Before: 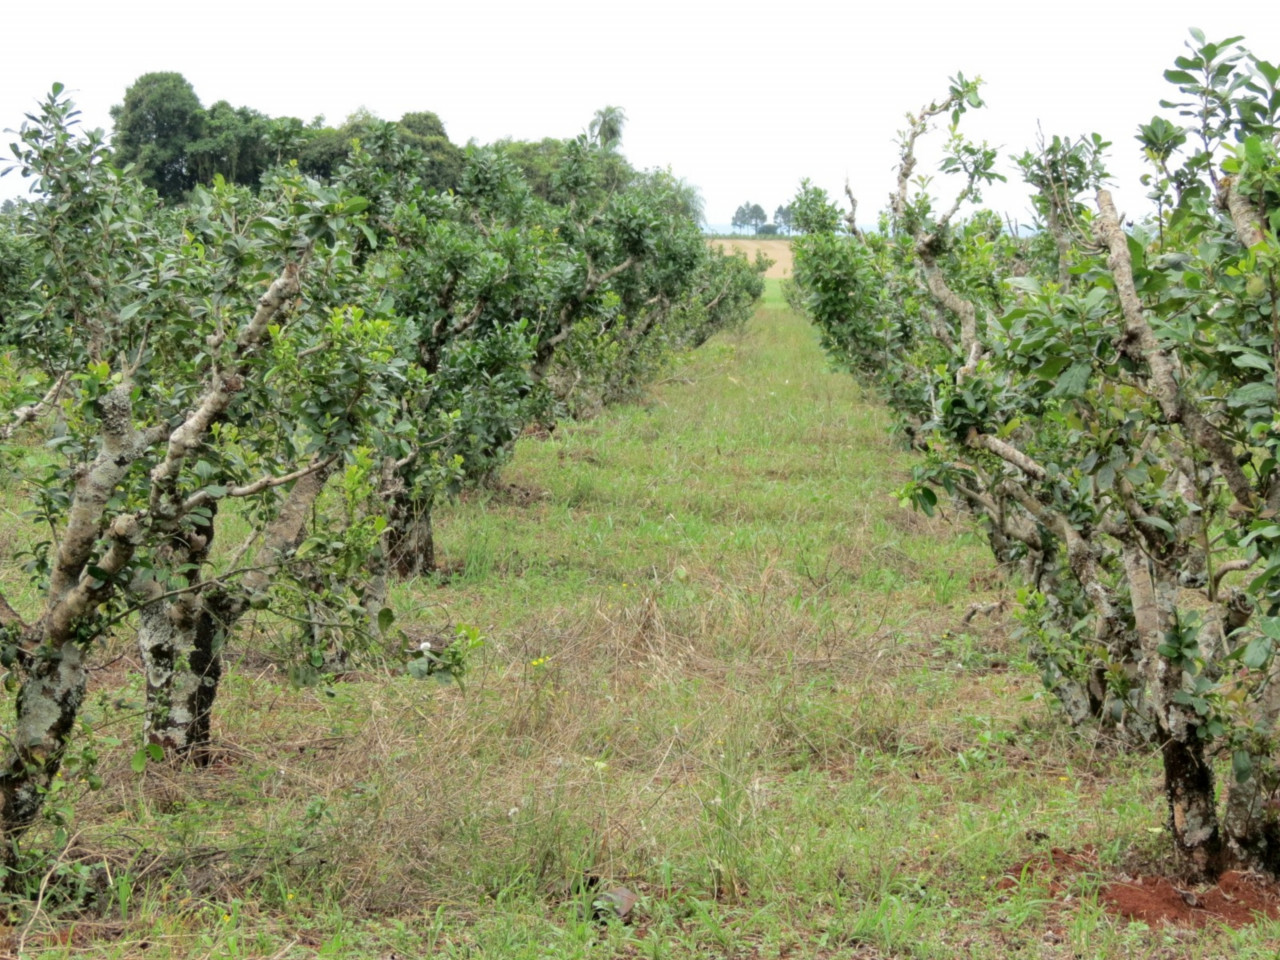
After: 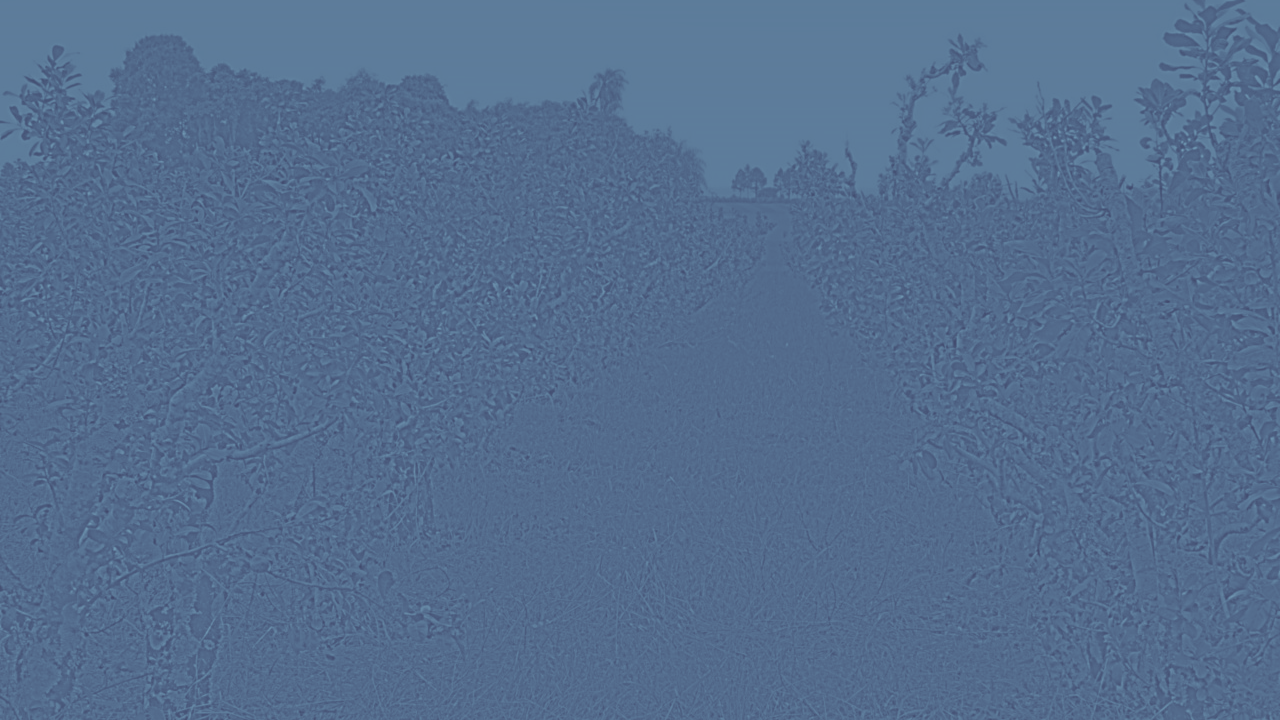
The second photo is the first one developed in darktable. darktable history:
exposure: black level correction 0, exposure 0.5 EV, compensate exposure bias true, compensate highlight preservation false
crop: top 3.857%, bottom 21.132%
white balance: red 0.98, blue 1.61
highpass: sharpness 5.84%, contrast boost 8.44%
rgb curve: curves: ch0 [(0, 0.186) (0.314, 0.284) (0.576, 0.466) (0.805, 0.691) (0.936, 0.886)]; ch1 [(0, 0.186) (0.314, 0.284) (0.581, 0.534) (0.771, 0.746) (0.936, 0.958)]; ch2 [(0, 0.216) (0.275, 0.39) (1, 1)], mode RGB, independent channels, compensate middle gray true, preserve colors none
color balance rgb: linear chroma grading › global chroma 15%, perceptual saturation grading › global saturation 30%
local contrast: on, module defaults
